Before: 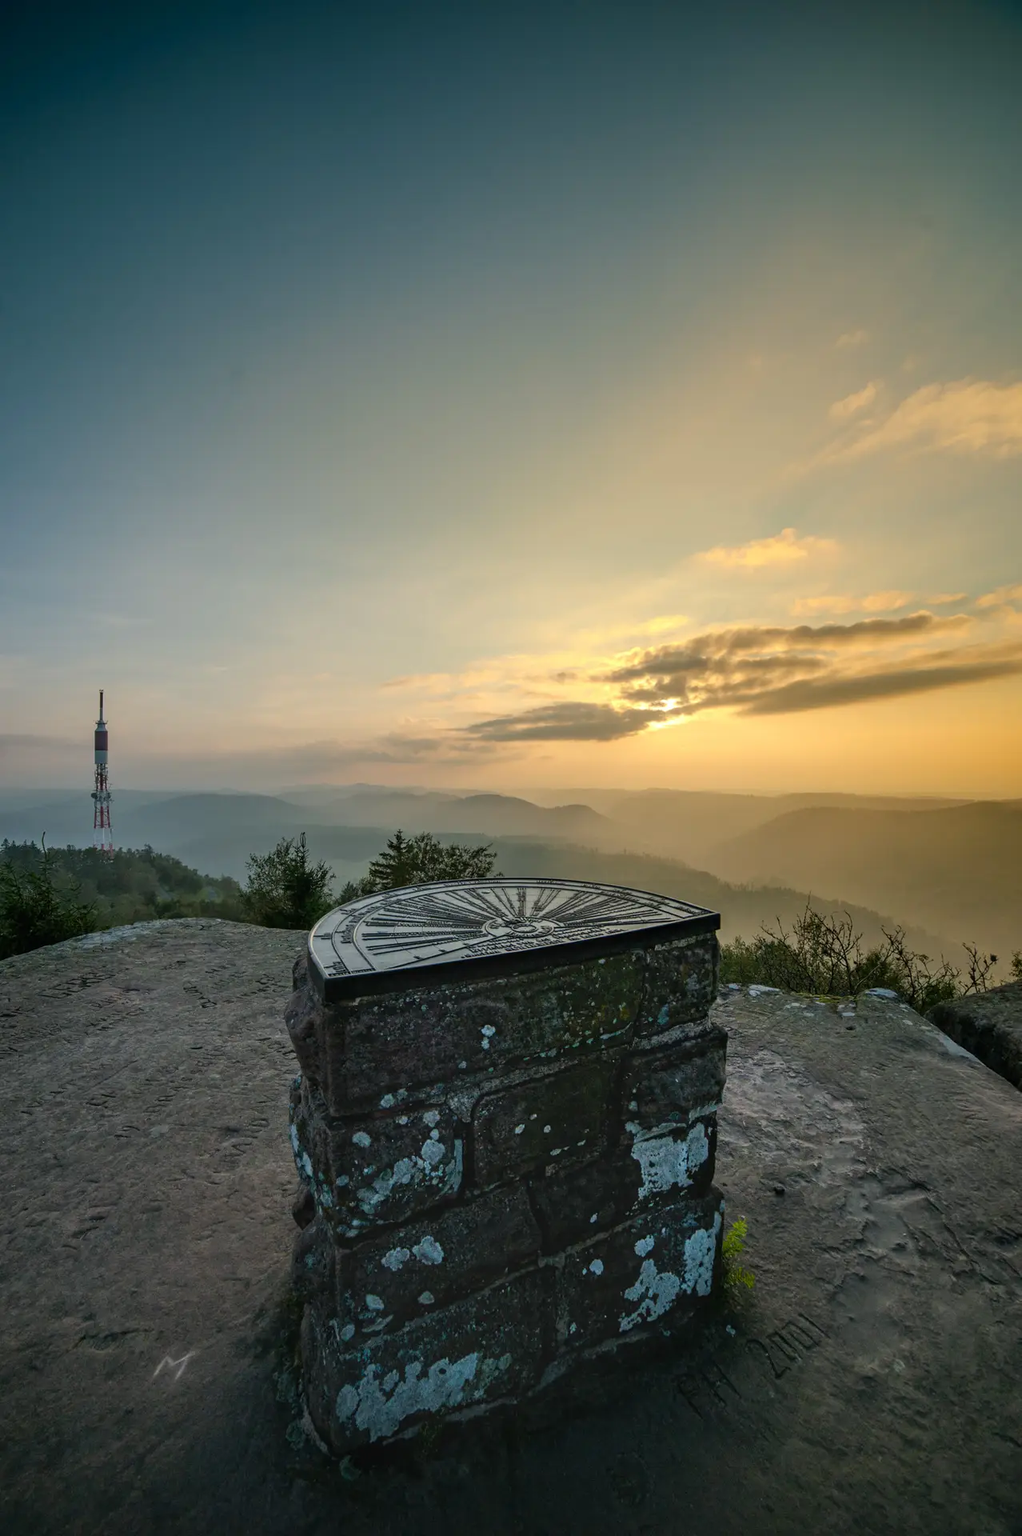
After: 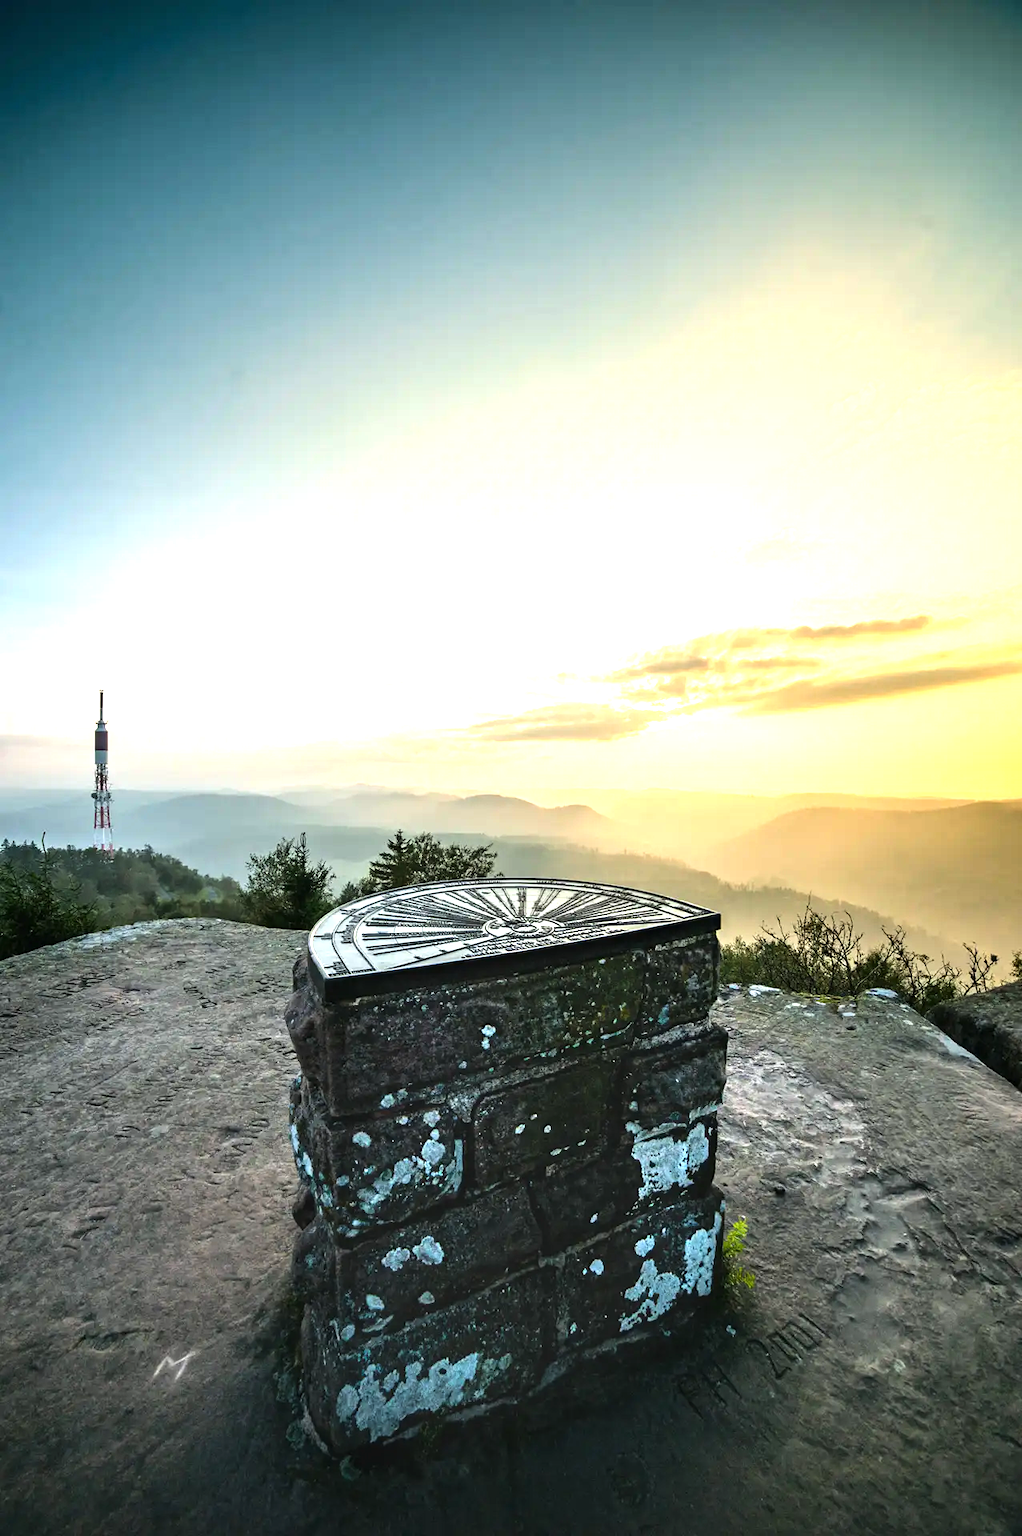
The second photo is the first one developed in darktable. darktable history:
tone equalizer: -8 EV -0.75 EV, -7 EV -0.7 EV, -6 EV -0.6 EV, -5 EV -0.4 EV, -3 EV 0.4 EV, -2 EV 0.6 EV, -1 EV 0.7 EV, +0 EV 0.75 EV, edges refinement/feathering 500, mask exposure compensation -1.57 EV, preserve details no
exposure: black level correction 0, exposure 1.2 EV, compensate highlight preservation false
